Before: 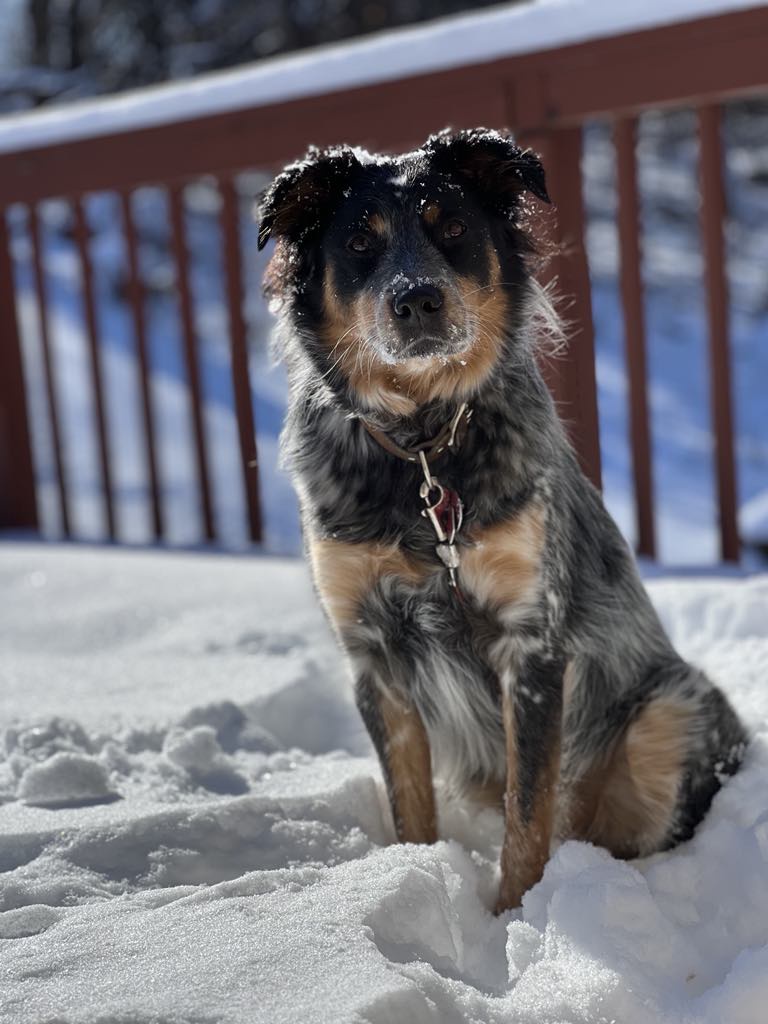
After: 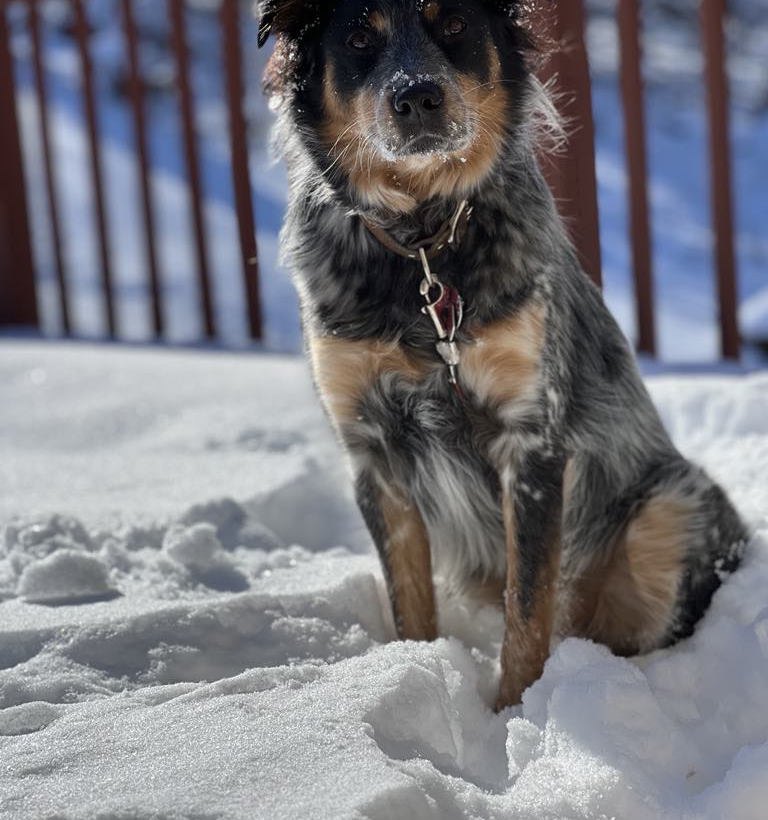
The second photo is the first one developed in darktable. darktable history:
crop and rotate: top 19.833%
